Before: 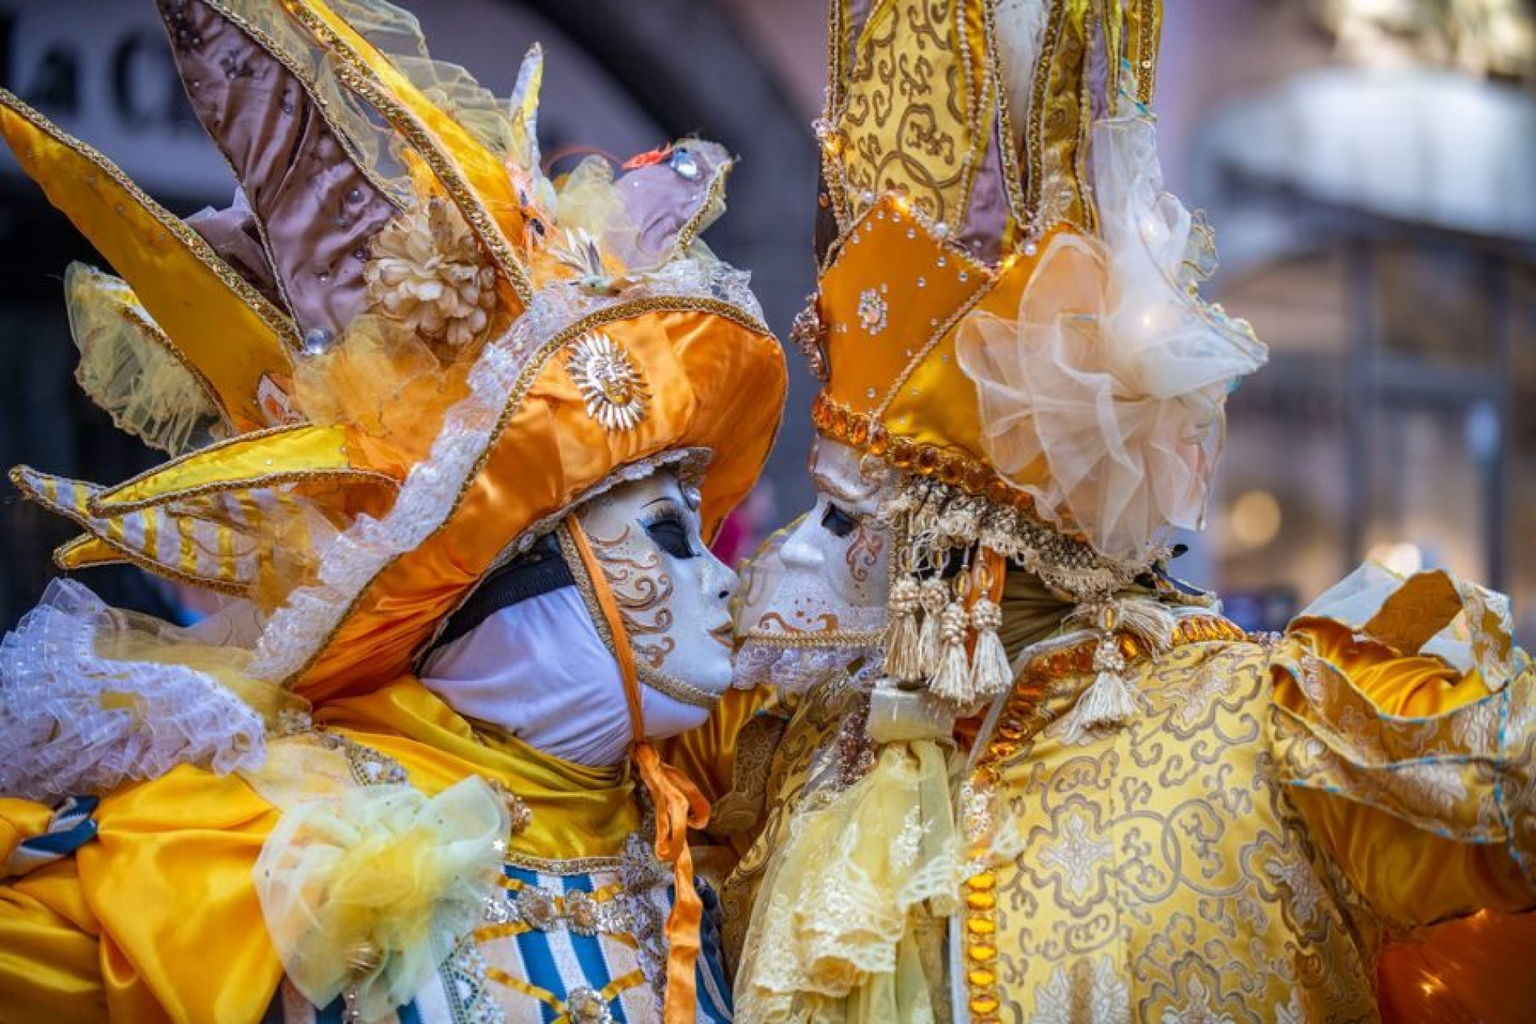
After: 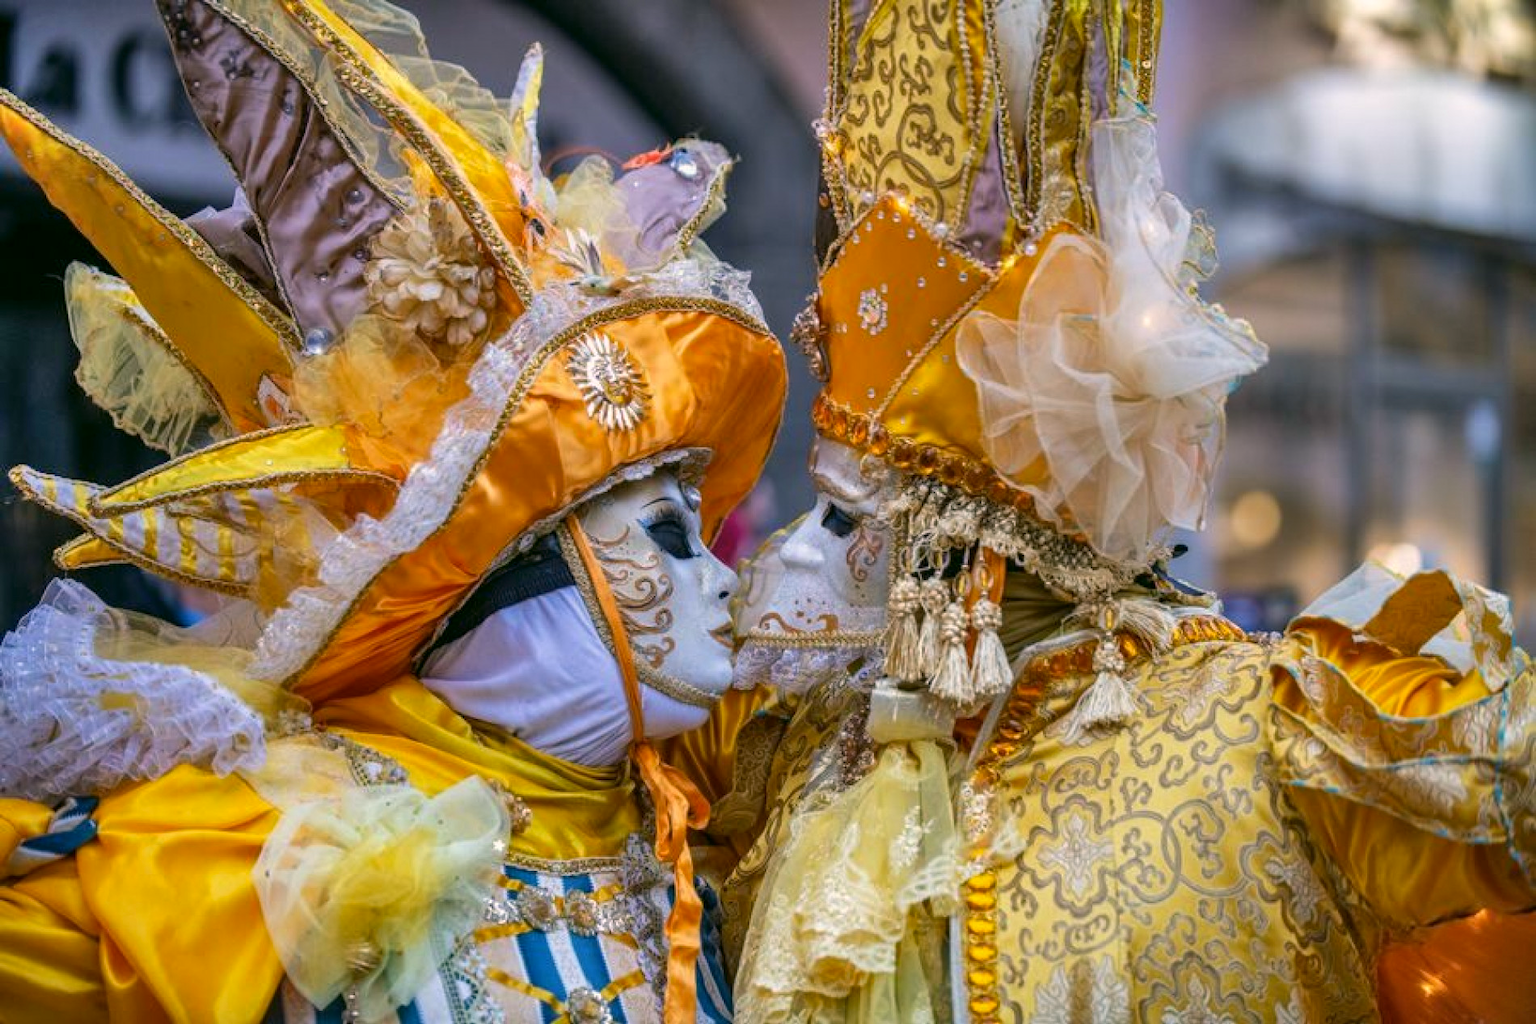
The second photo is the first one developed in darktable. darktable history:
shadows and highlights: shadows 60, soften with gaussian
color correction: highlights a* 4.02, highlights b* 4.98, shadows a* -7.55, shadows b* 4.98
